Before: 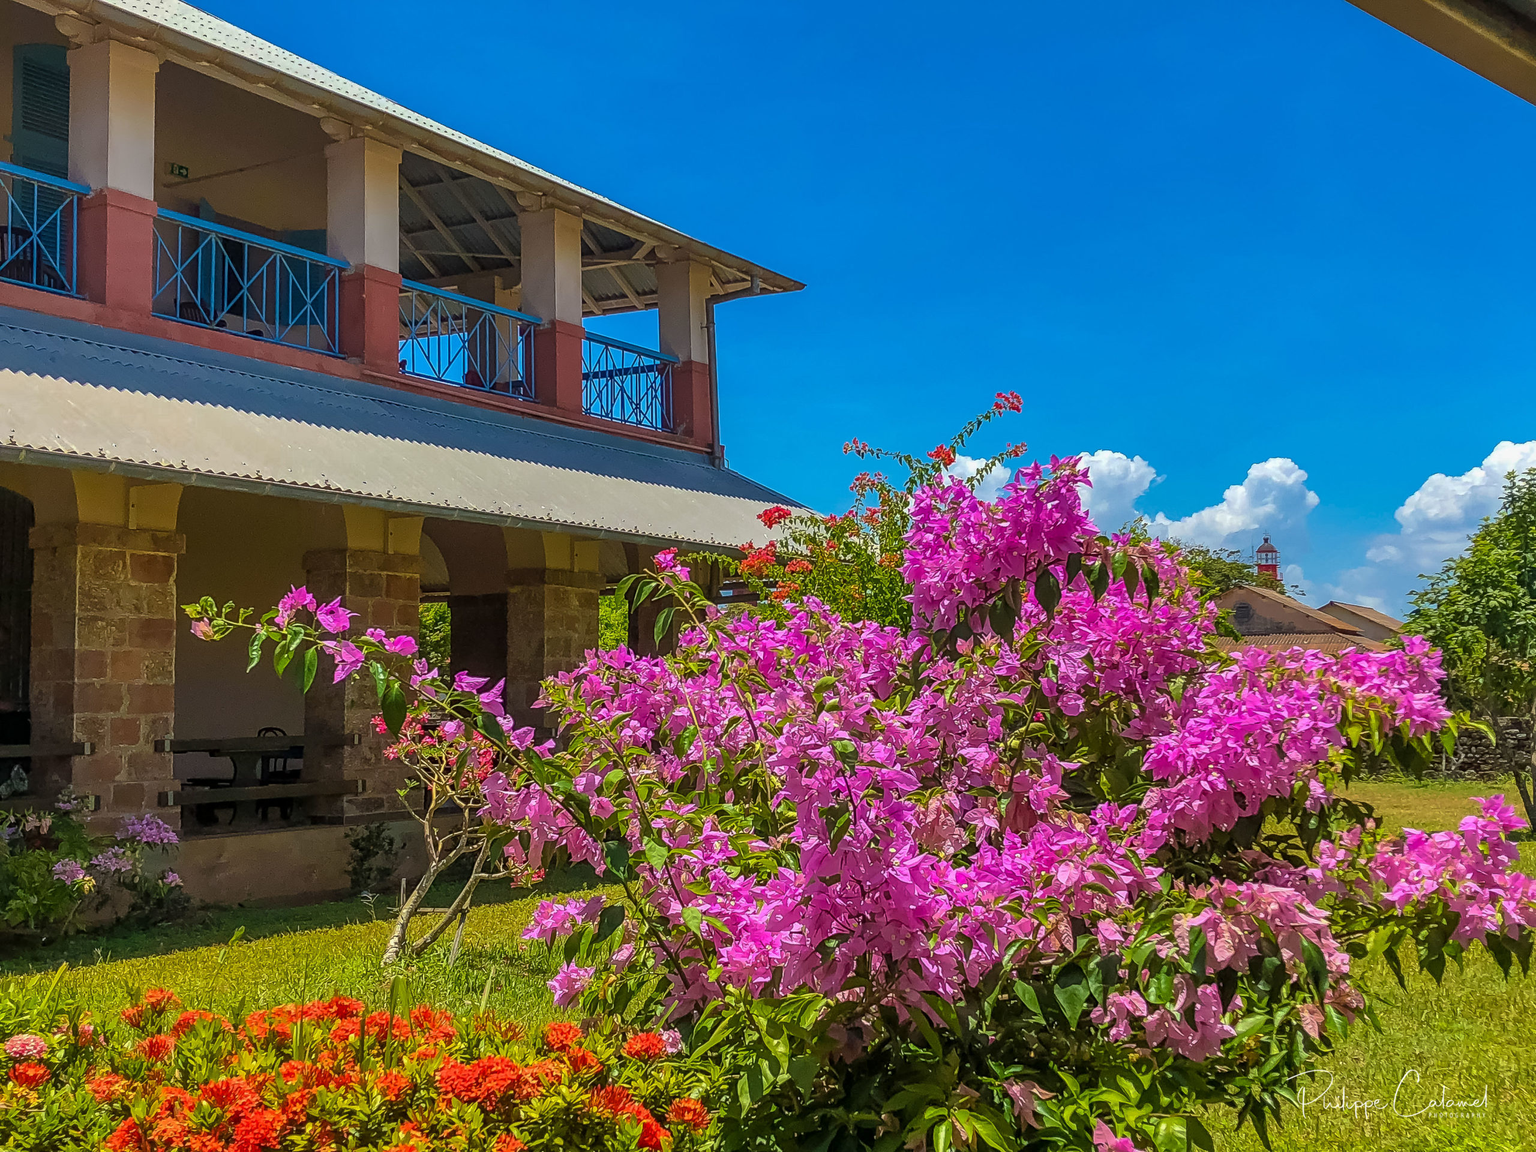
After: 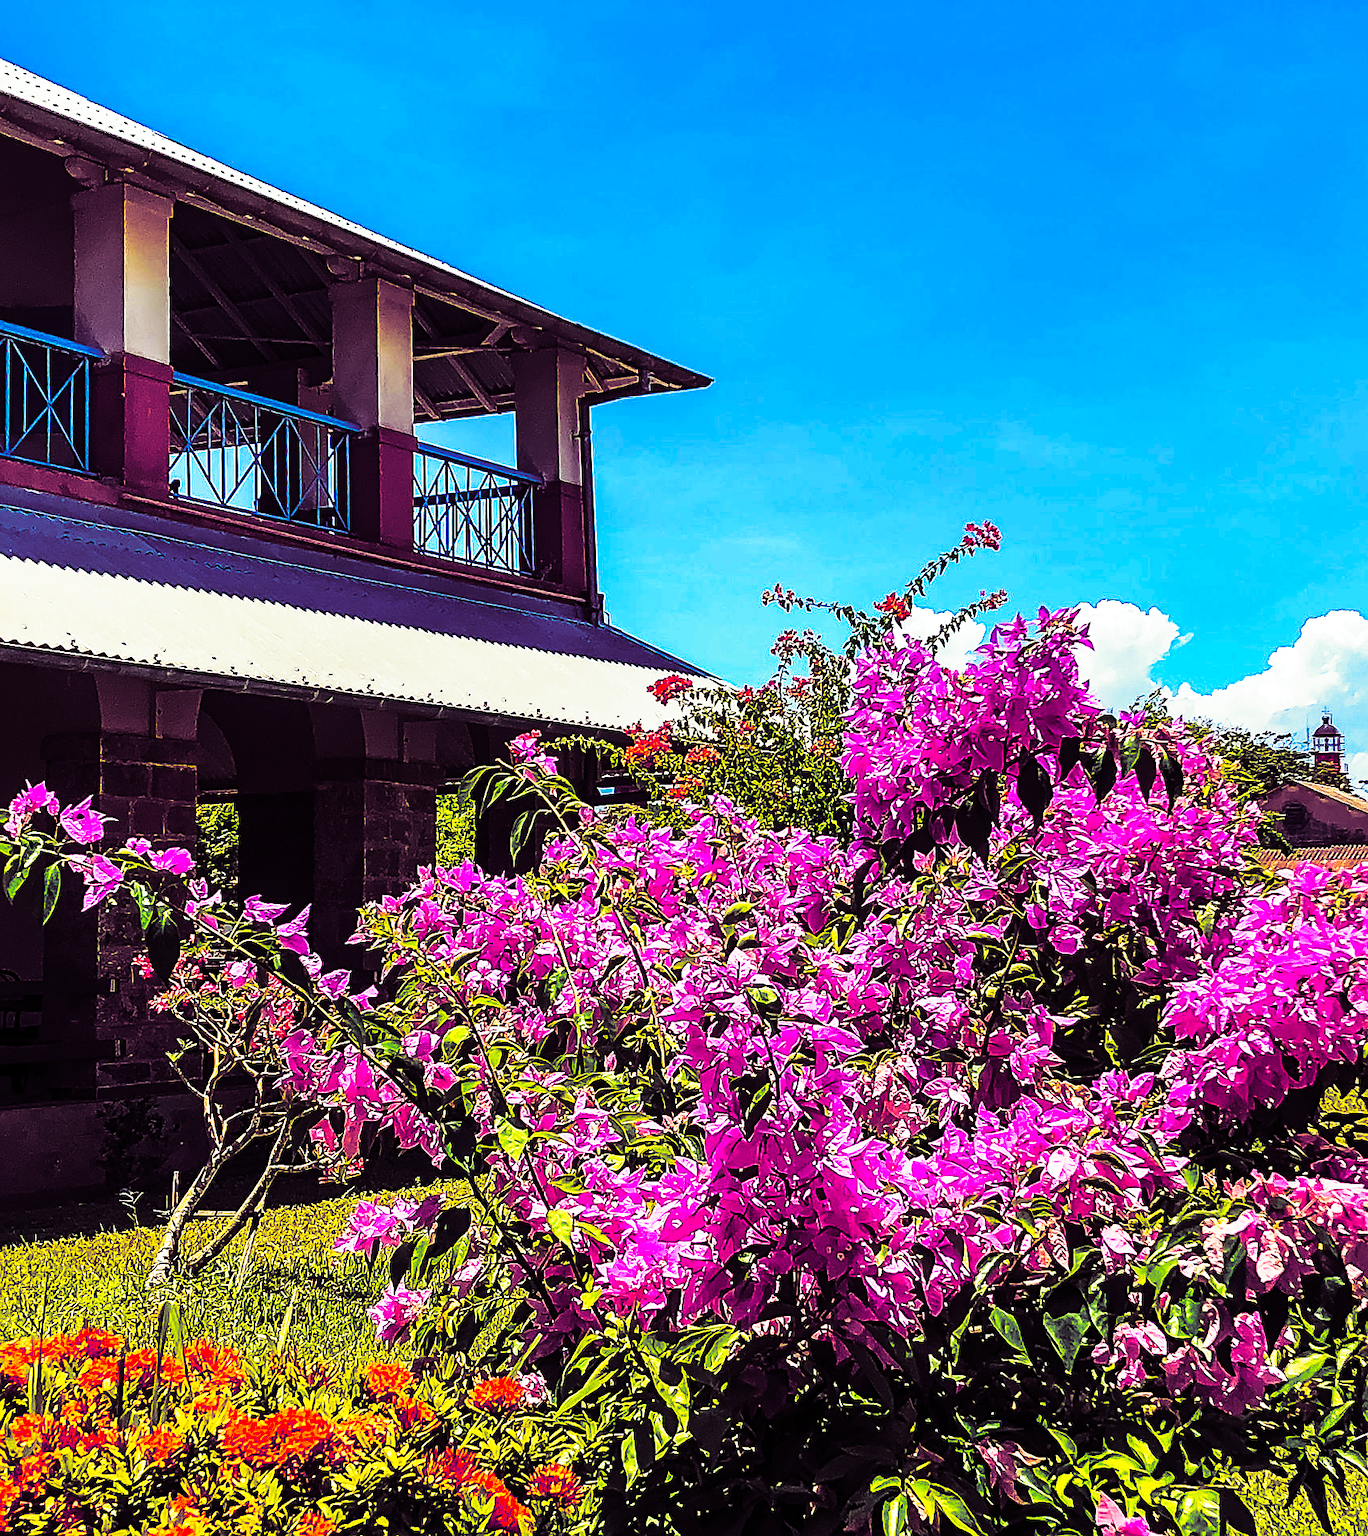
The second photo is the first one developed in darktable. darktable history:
split-toning: shadows › hue 277.2°, shadows › saturation 0.74
crop and rotate: left 17.732%, right 15.423%
tone equalizer: -8 EV -0.417 EV, -7 EV -0.389 EV, -6 EV -0.333 EV, -5 EV -0.222 EV, -3 EV 0.222 EV, -2 EV 0.333 EV, -1 EV 0.389 EV, +0 EV 0.417 EV, edges refinement/feathering 500, mask exposure compensation -1.57 EV, preserve details no
tone curve: curves: ch0 [(0, 0) (0.003, 0.001) (0.011, 0.005) (0.025, 0.01) (0.044, 0.016) (0.069, 0.019) (0.1, 0.024) (0.136, 0.03) (0.177, 0.045) (0.224, 0.071) (0.277, 0.122) (0.335, 0.202) (0.399, 0.326) (0.468, 0.471) (0.543, 0.638) (0.623, 0.798) (0.709, 0.913) (0.801, 0.97) (0.898, 0.983) (1, 1)], preserve colors none
sharpen: on, module defaults
